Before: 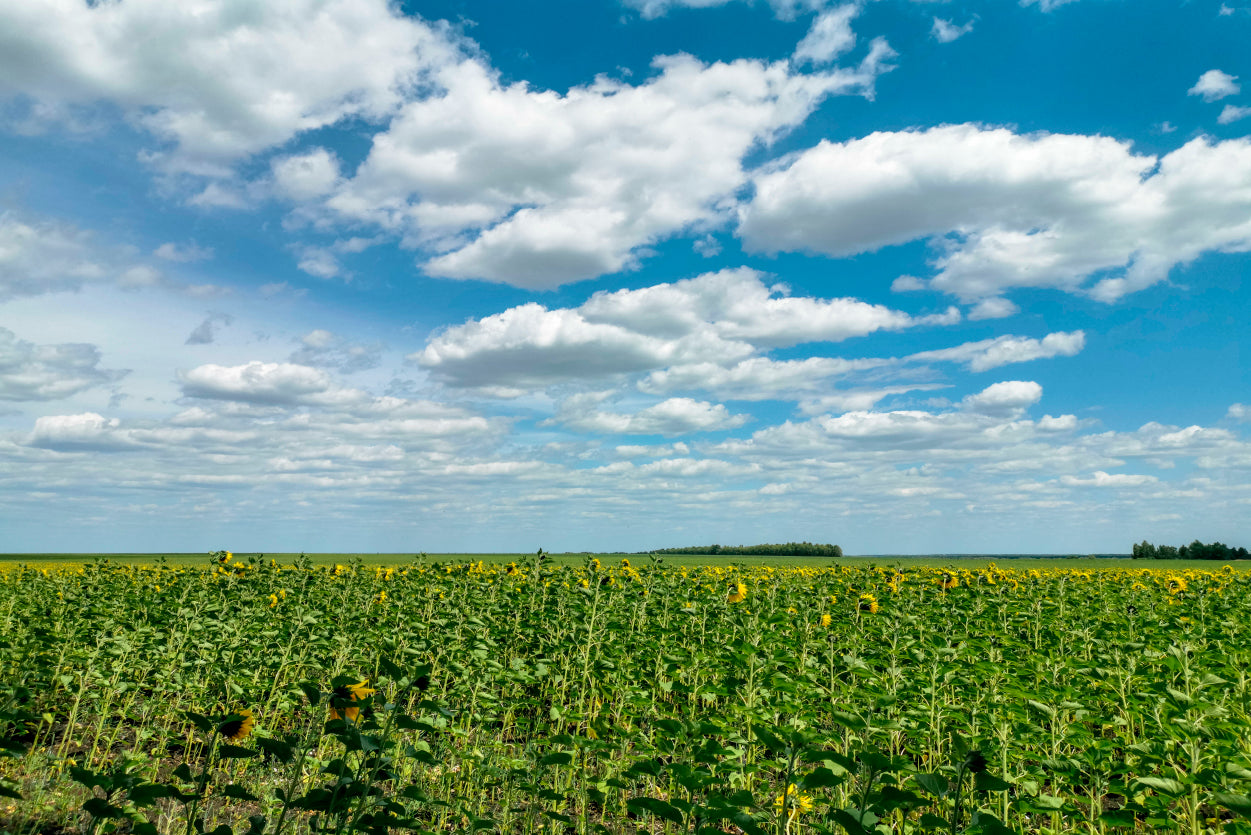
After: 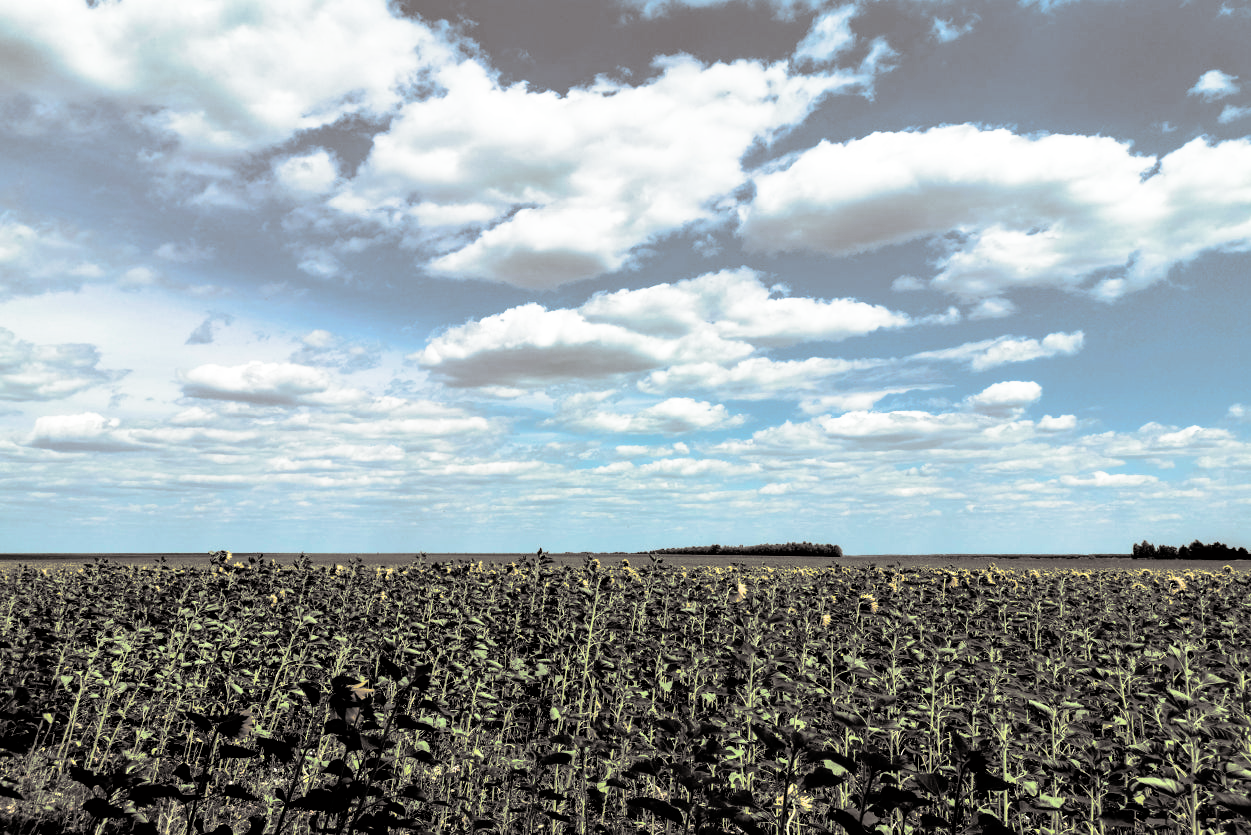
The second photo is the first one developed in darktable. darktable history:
filmic rgb: black relative exposure -3.57 EV, white relative exposure 2.29 EV, hardness 3.41
split-toning: shadows › hue 26°, shadows › saturation 0.09, highlights › hue 40°, highlights › saturation 0.18, balance -63, compress 0%
